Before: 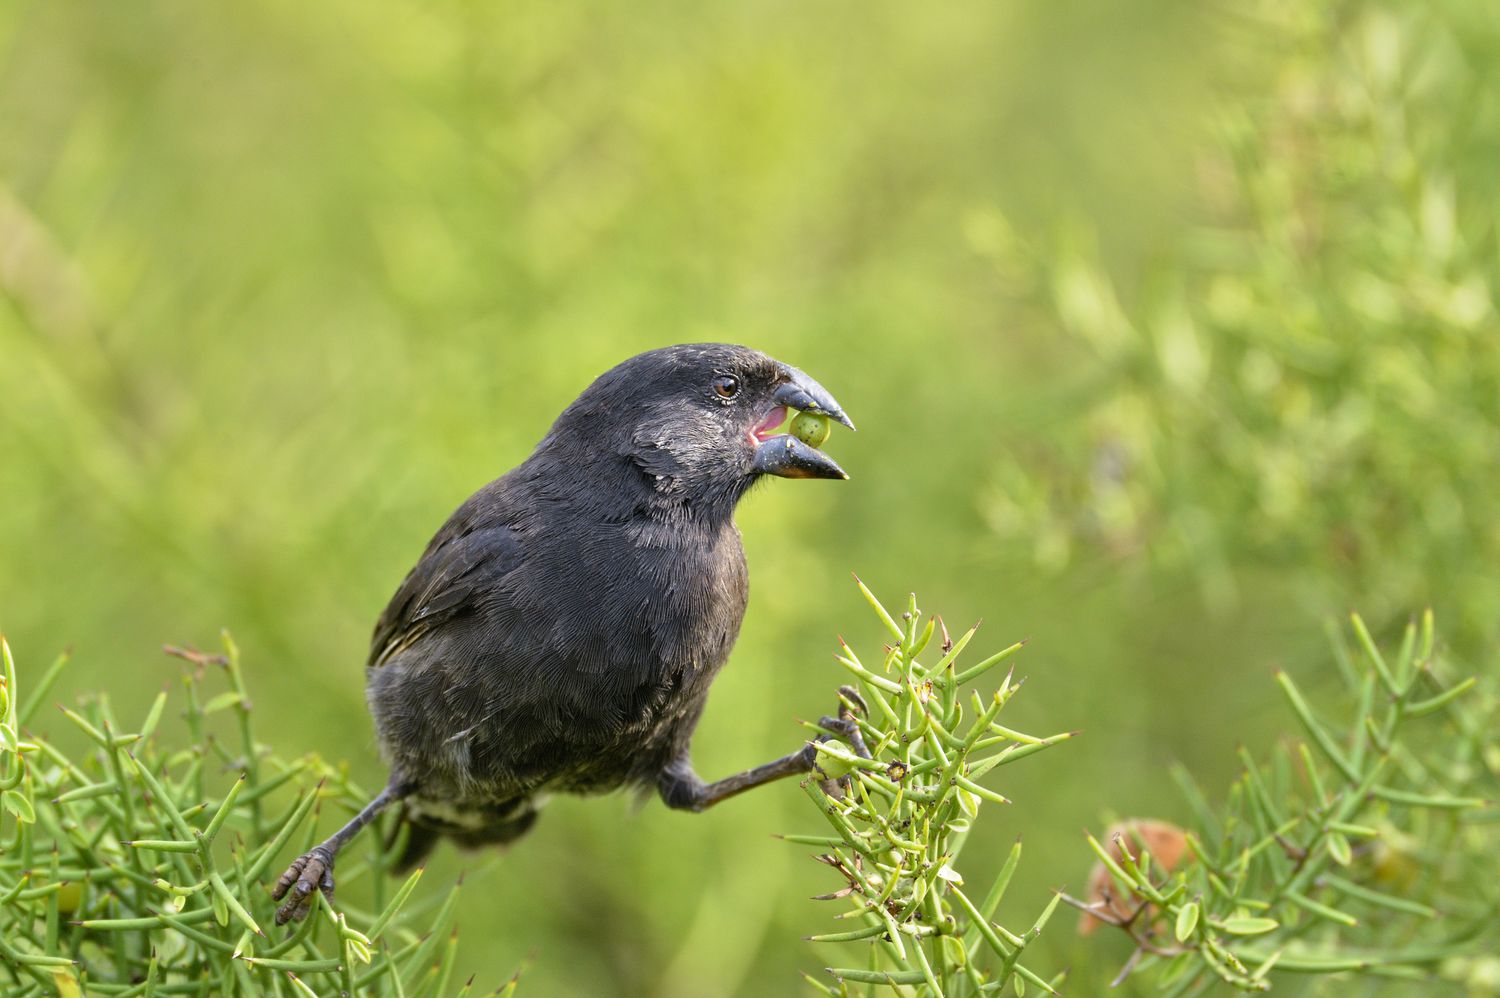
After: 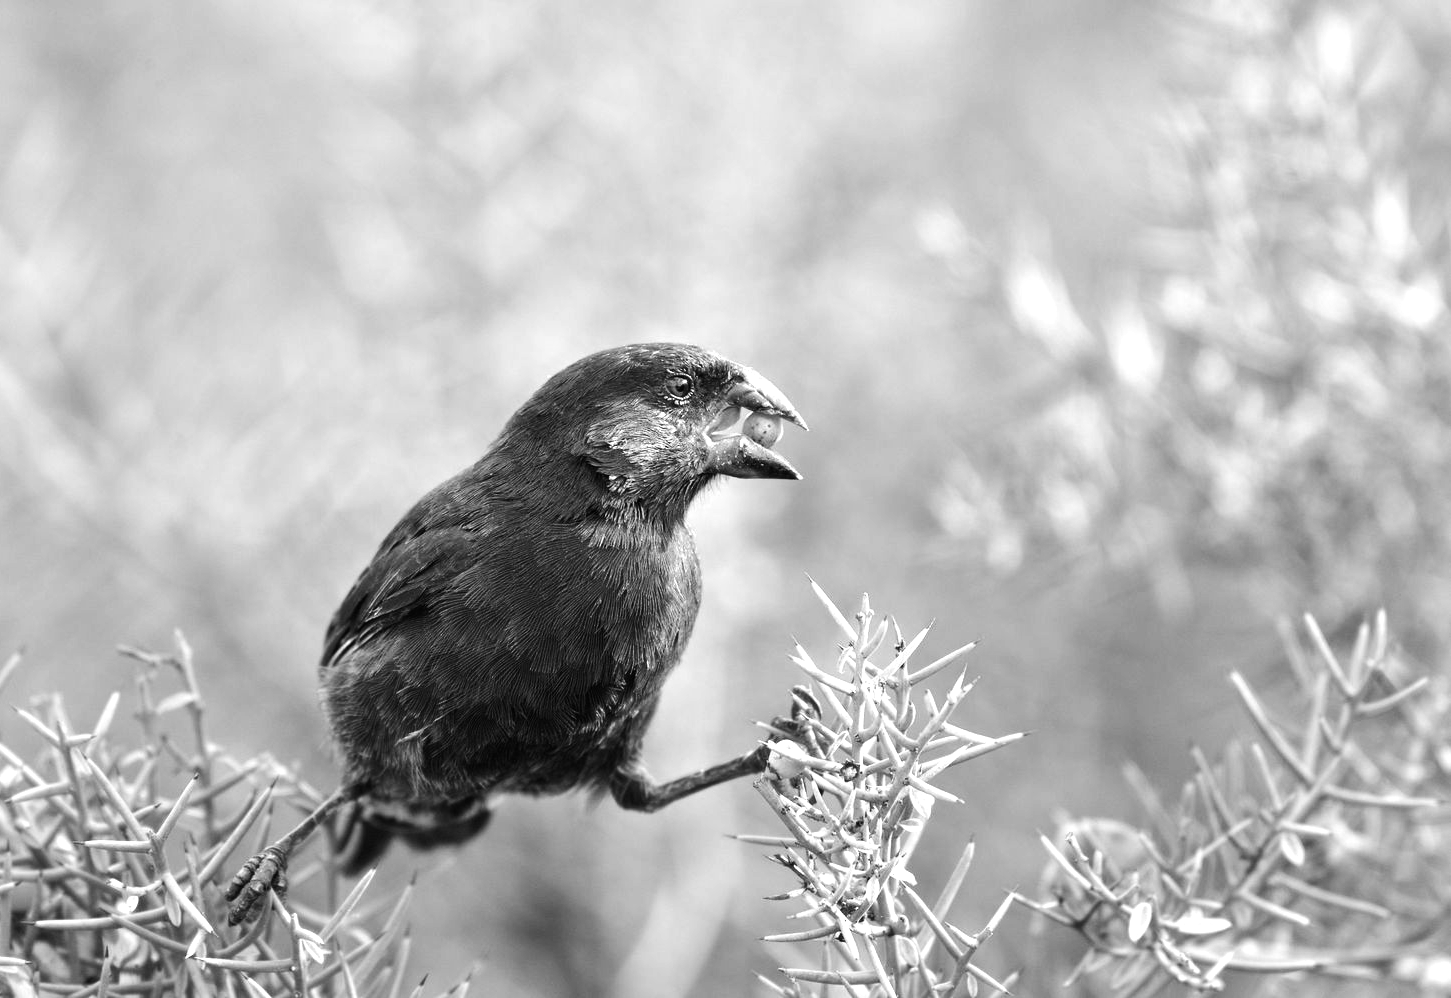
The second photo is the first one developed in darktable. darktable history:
color correction: highlights a* -9.73, highlights b* -21.22
tone equalizer: -8 EV -0.75 EV, -7 EV -0.7 EV, -6 EV -0.6 EV, -5 EV -0.4 EV, -3 EV 0.4 EV, -2 EV 0.6 EV, -1 EV 0.7 EV, +0 EV 0.75 EV, edges refinement/feathering 500, mask exposure compensation -1.57 EV, preserve details no
monochrome: on, module defaults
crop and rotate: left 3.238%
